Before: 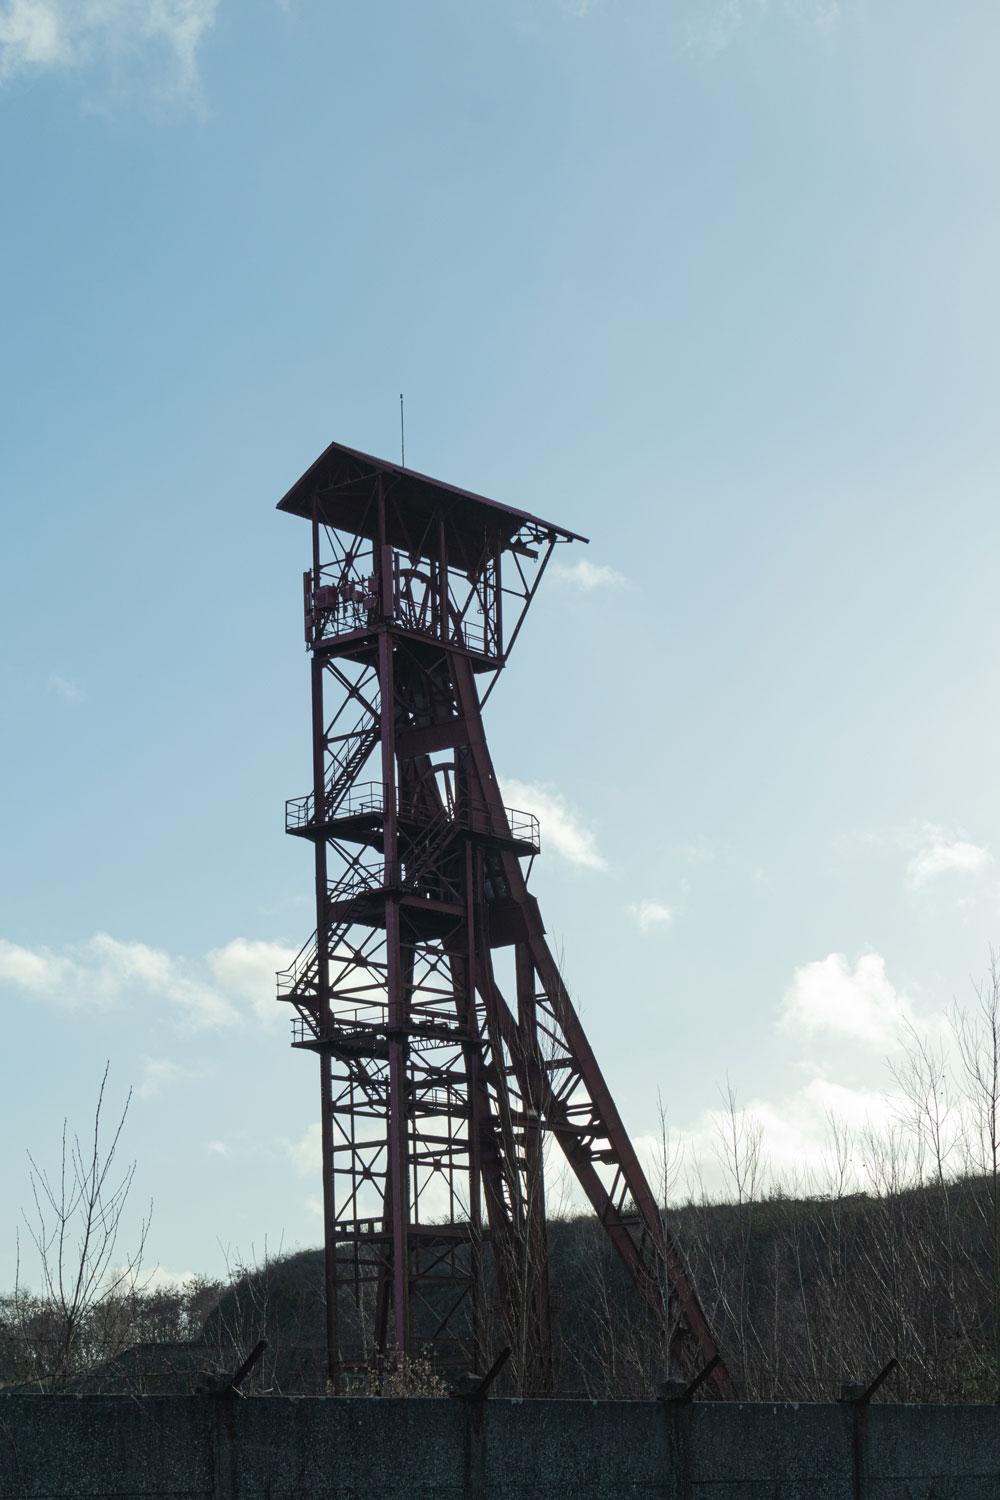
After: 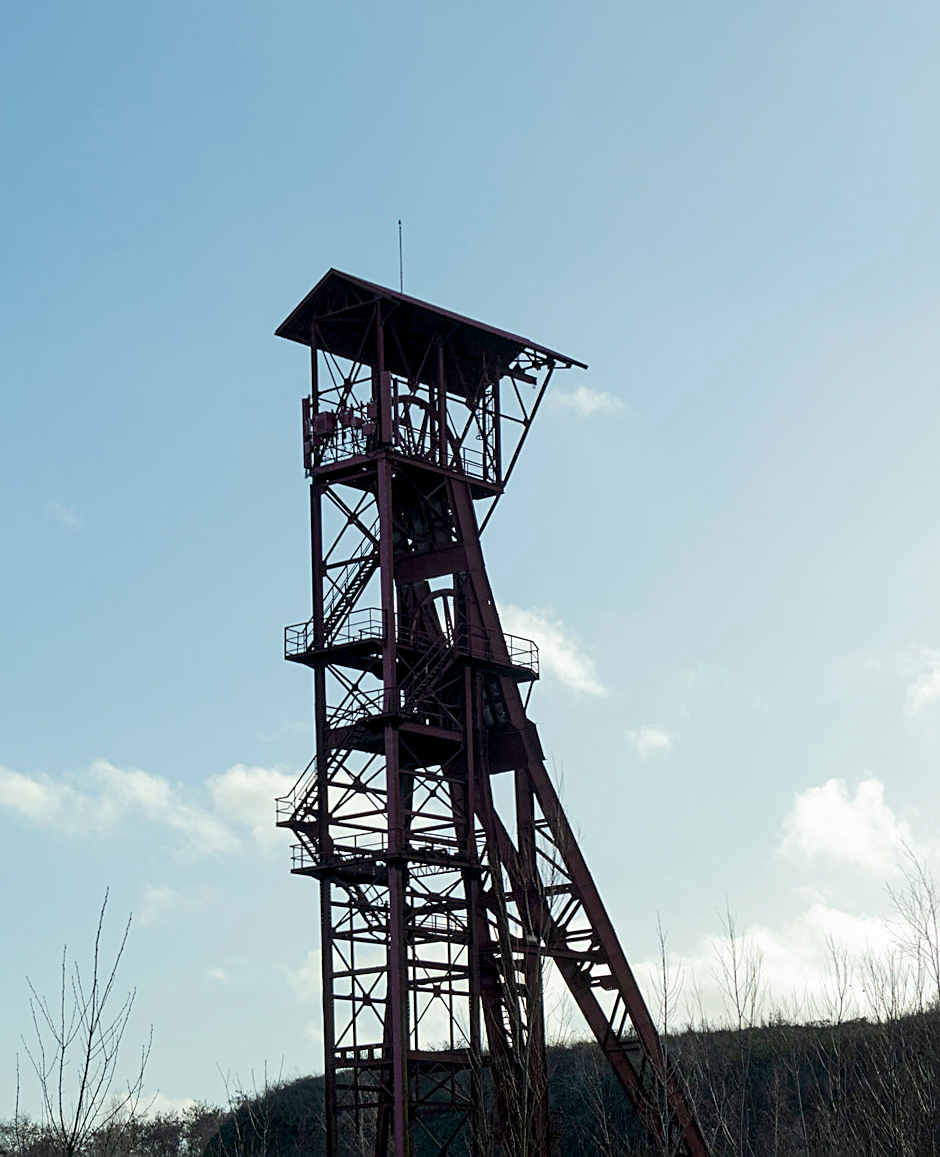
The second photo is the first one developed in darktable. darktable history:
crop and rotate: angle 0.1°, top 11.503%, right 5.674%, bottom 11.106%
sharpen: on, module defaults
color balance rgb: global offset › luminance -0.894%, perceptual saturation grading › global saturation 0.88%, global vibrance 20%
